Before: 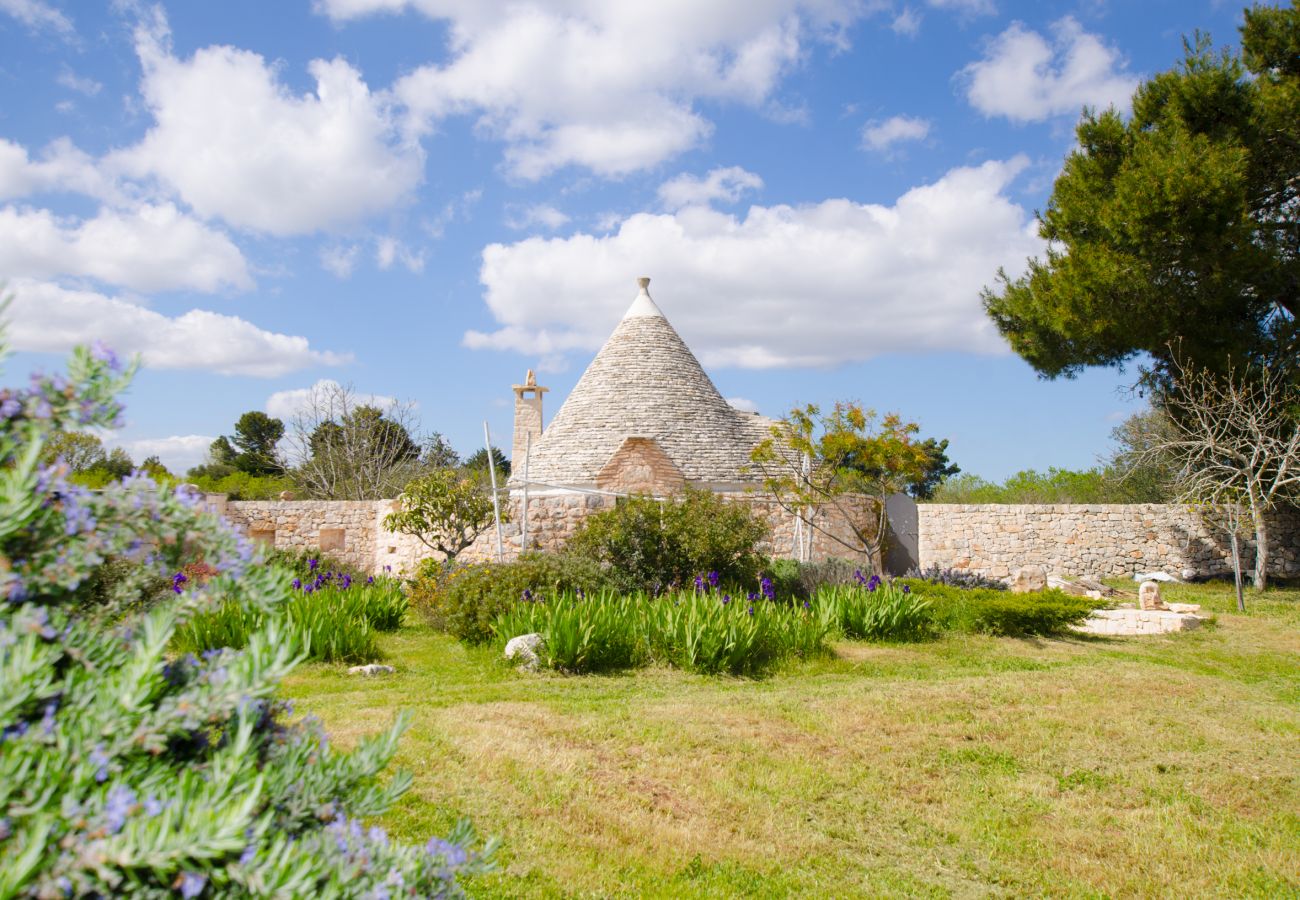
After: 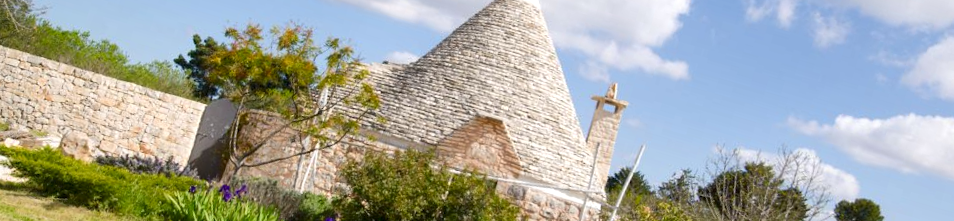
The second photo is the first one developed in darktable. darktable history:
crop and rotate: angle 16.12°, top 30.835%, bottom 35.653%
local contrast: mode bilateral grid, contrast 100, coarseness 100, detail 165%, midtone range 0.2
